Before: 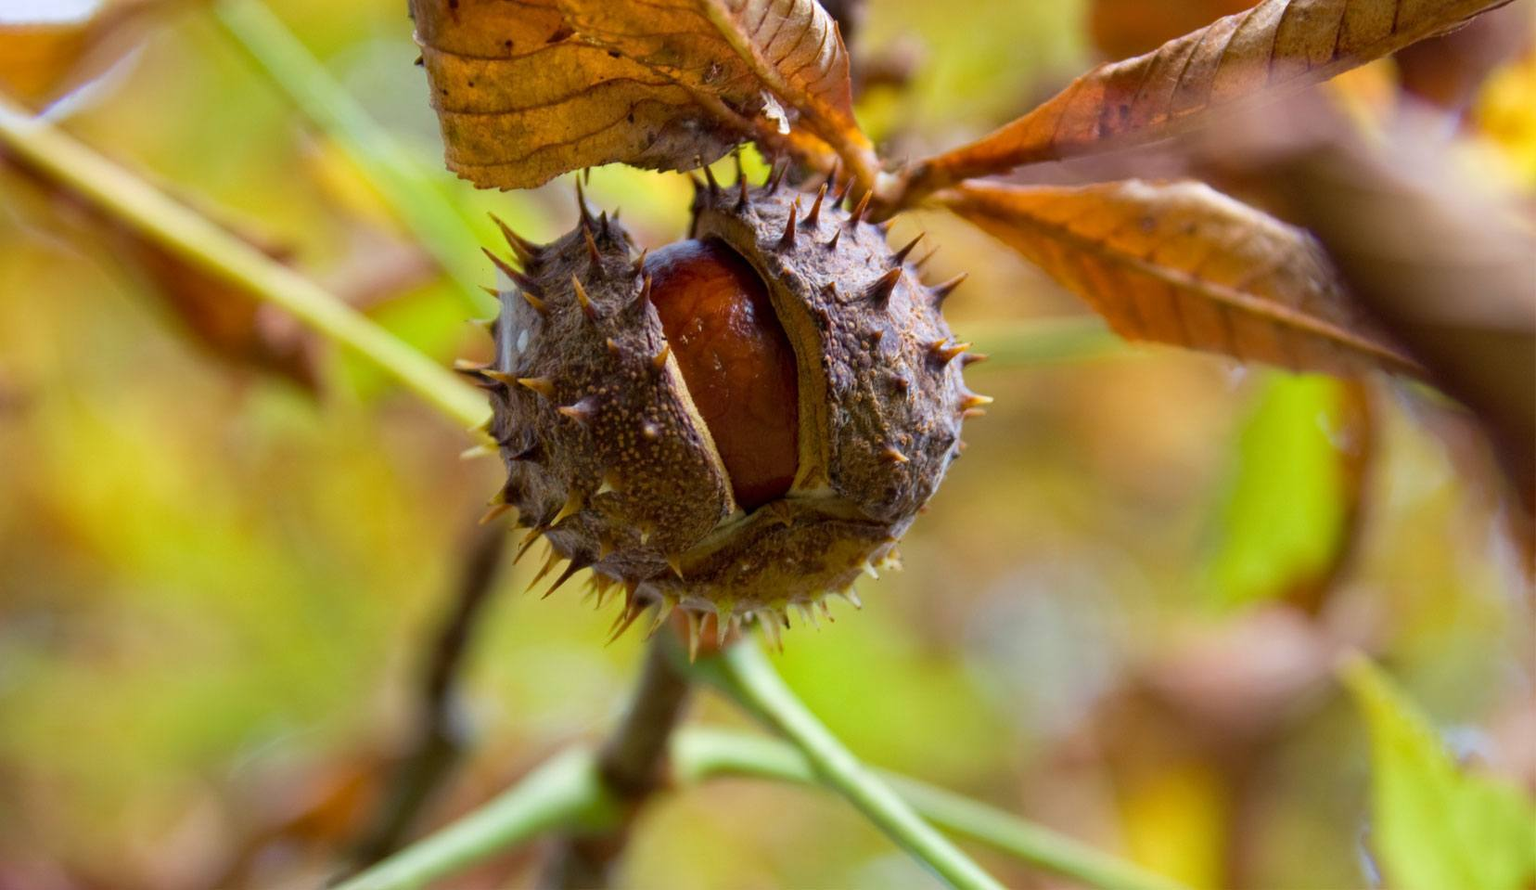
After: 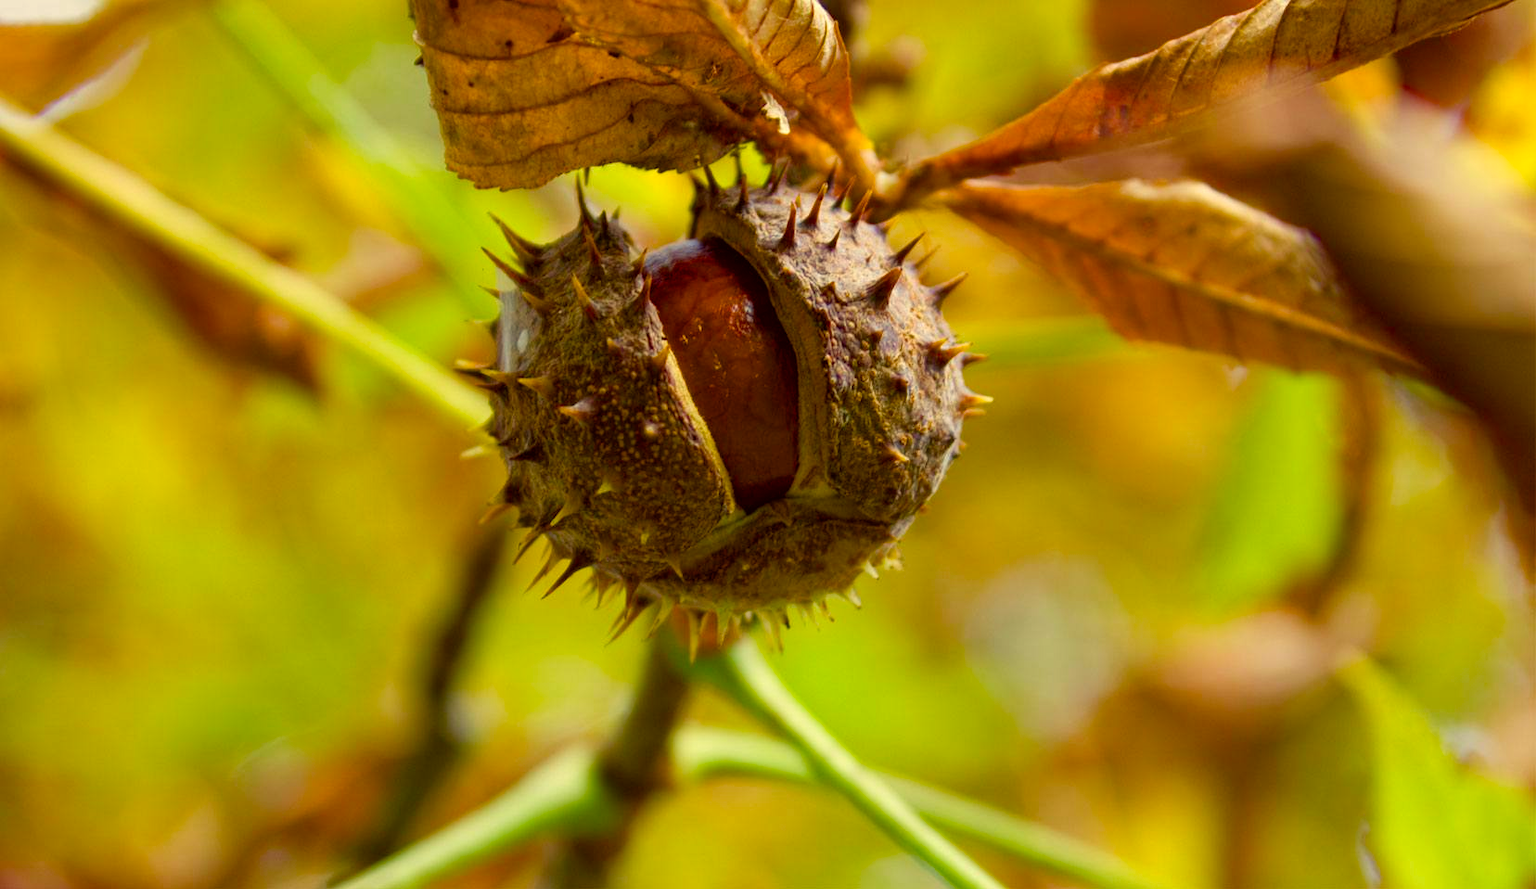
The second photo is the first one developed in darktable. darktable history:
color correction: highlights a* 0.118, highlights b* 29.59, shadows a* -0.317, shadows b* 21.51
color balance rgb: shadows lift › chroma 2.014%, shadows lift › hue 247.34°, perceptual saturation grading › global saturation 44.788%, perceptual saturation grading › highlights -50.379%, perceptual saturation grading › shadows 30.238%, global vibrance 20%
base curve: preserve colors none
